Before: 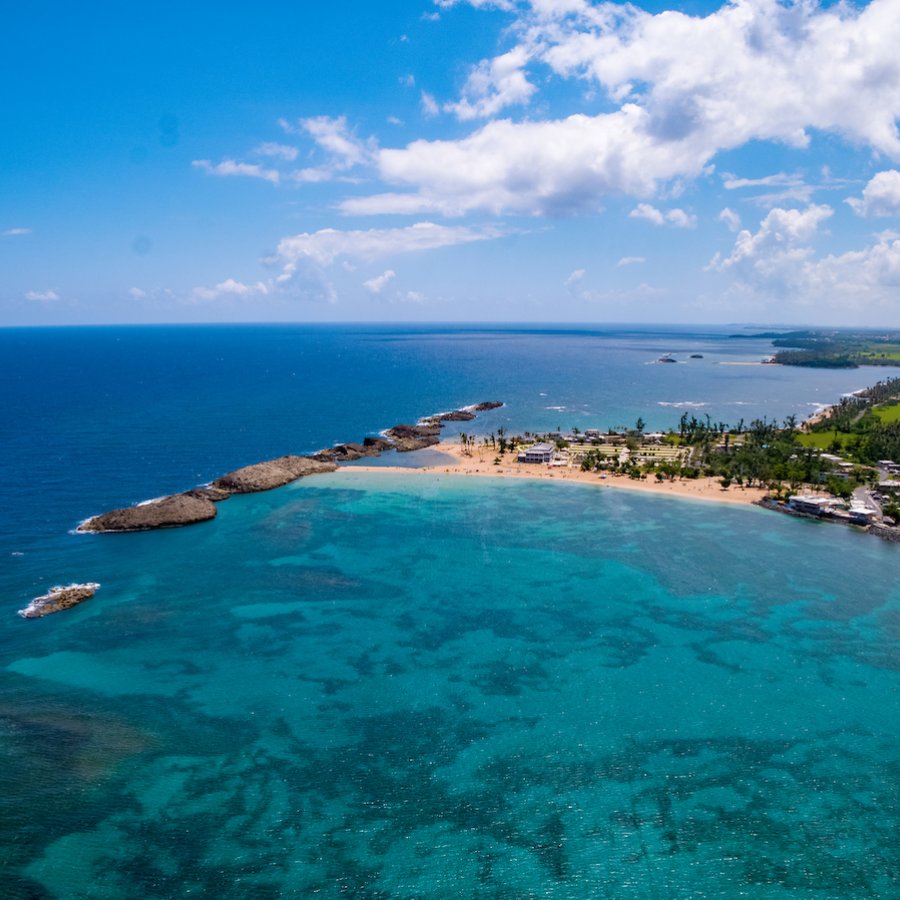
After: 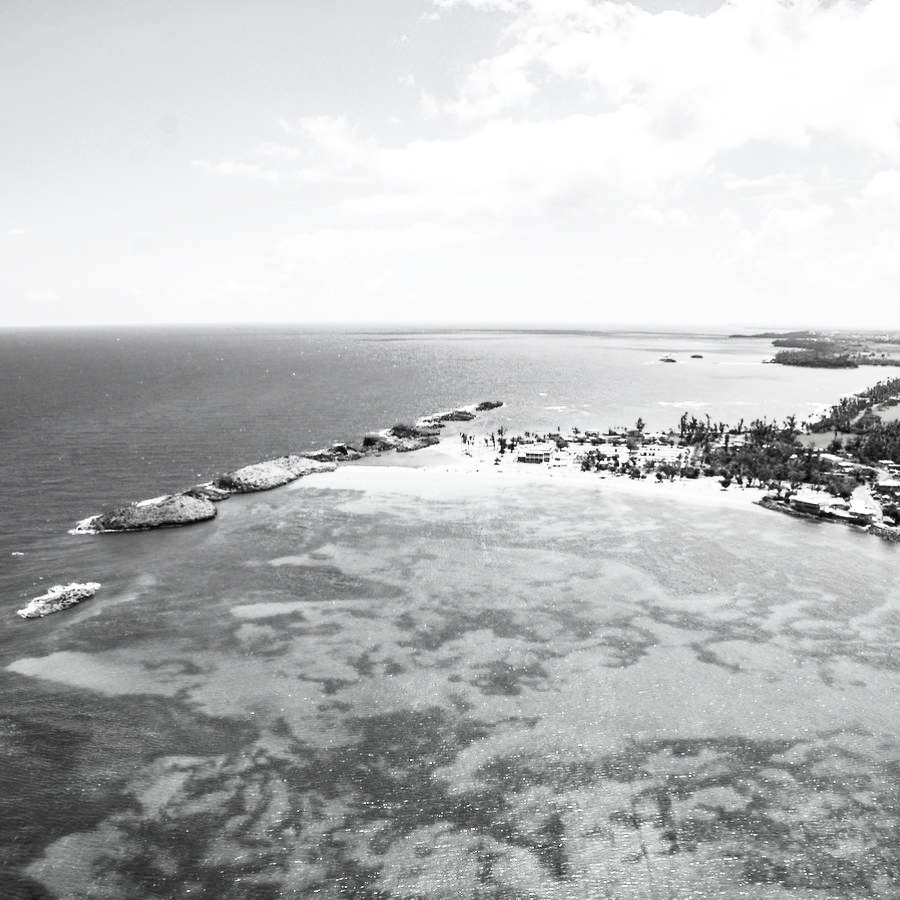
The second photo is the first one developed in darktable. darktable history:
exposure: black level correction 0.001, exposure 0.5 EV, compensate exposure bias true, compensate highlight preservation false
contrast brightness saturation: contrast 0.528, brightness 0.48, saturation -0.986
